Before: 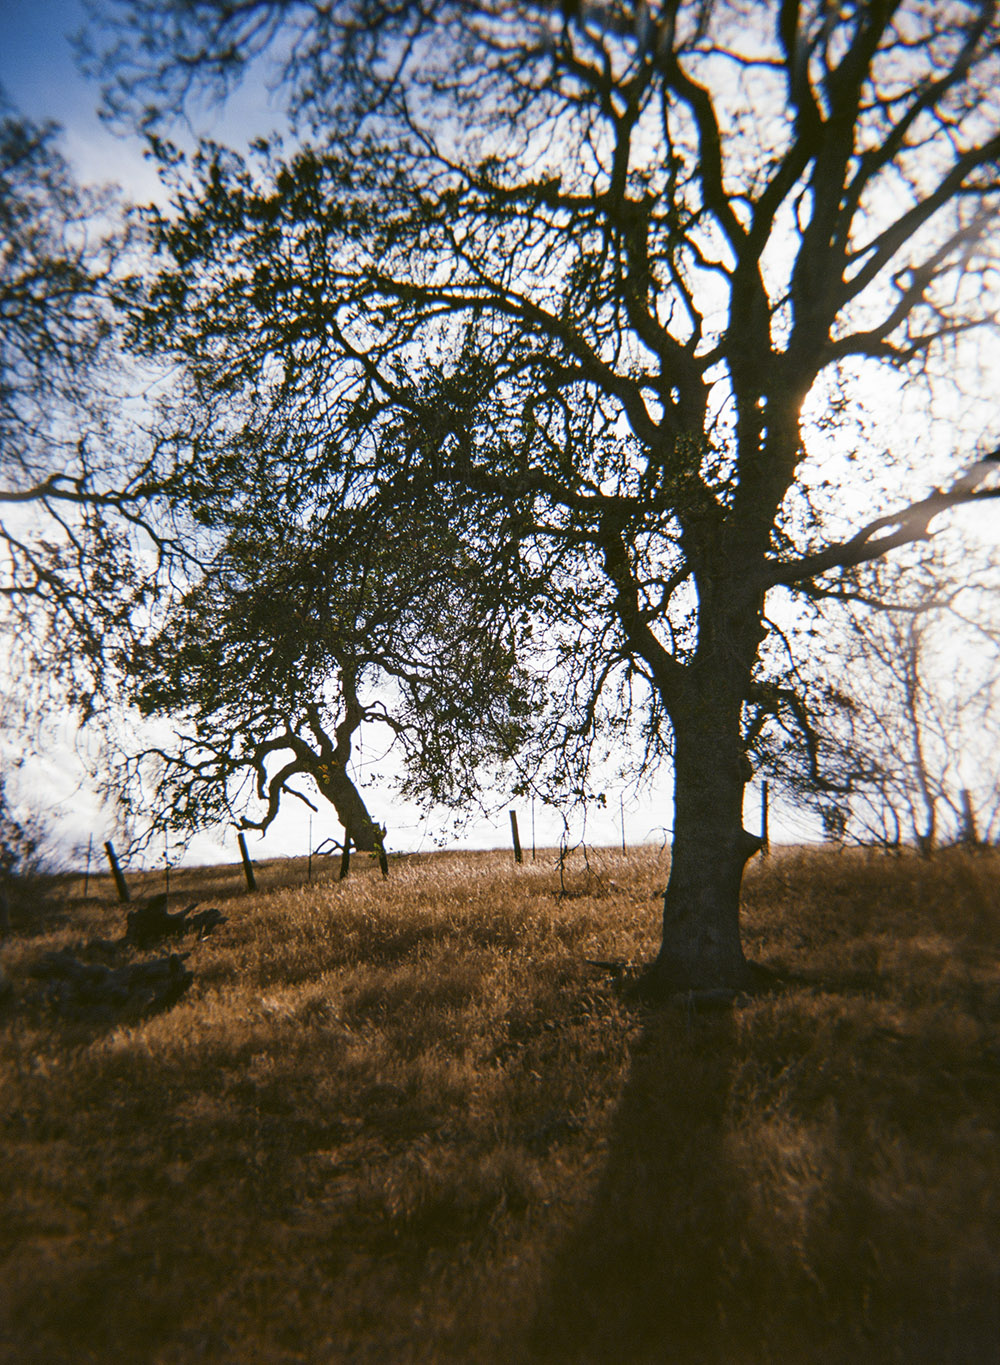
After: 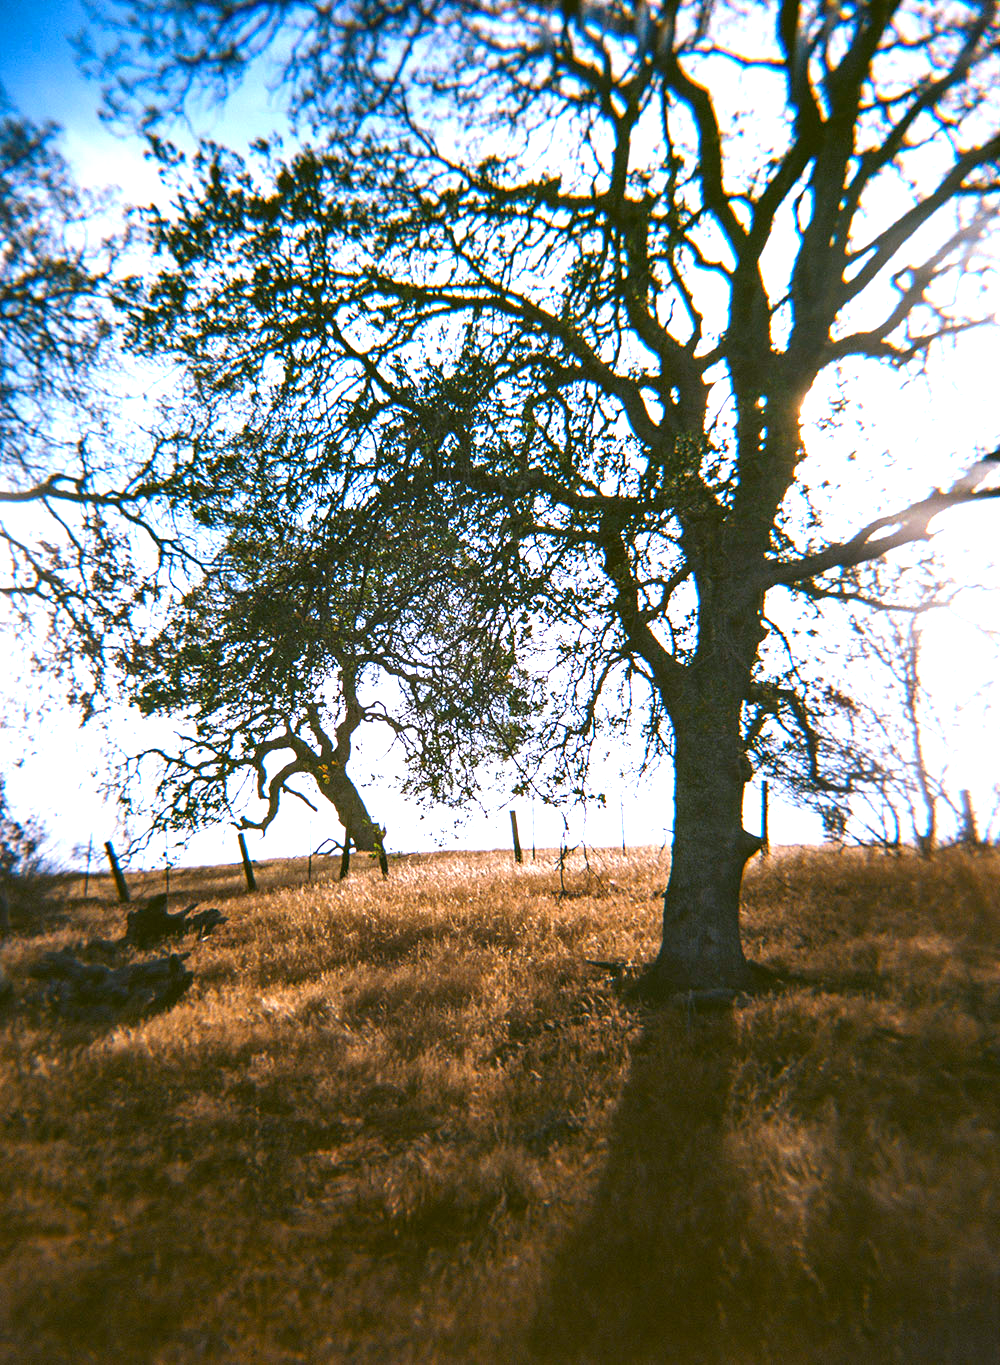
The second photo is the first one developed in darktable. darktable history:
white balance: red 0.954, blue 1.079
exposure: black level correction 0, exposure 1.1 EV, compensate highlight preservation false
